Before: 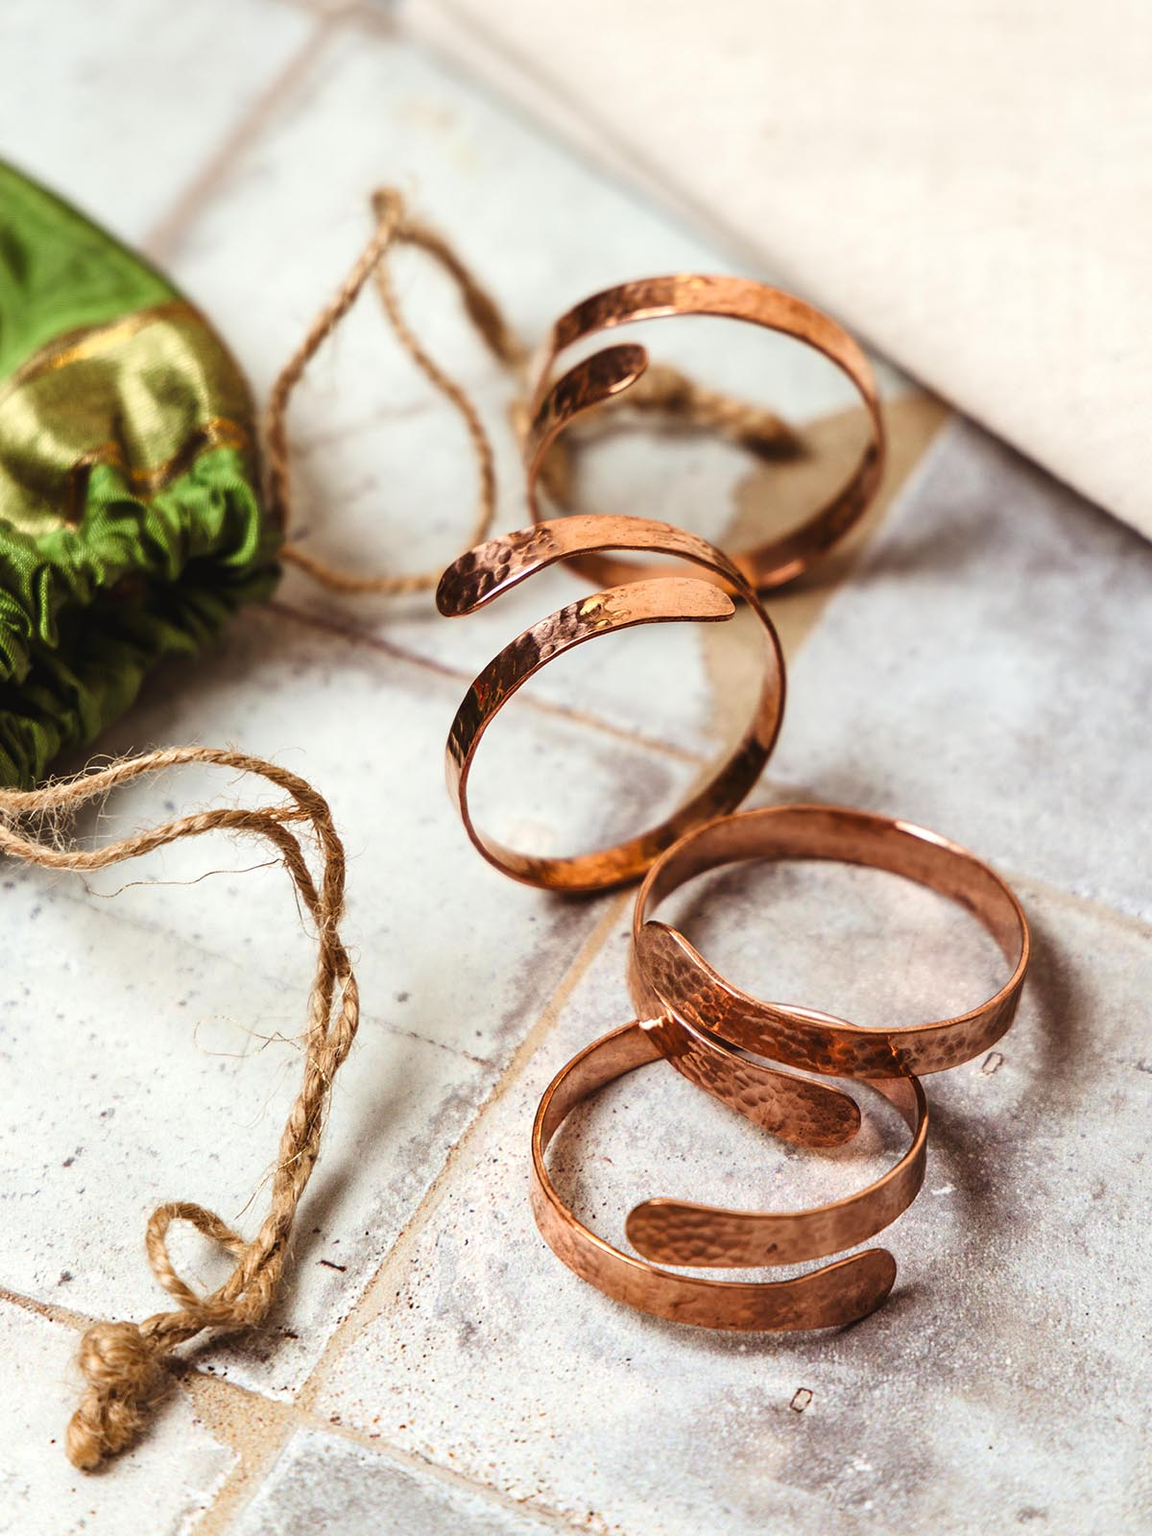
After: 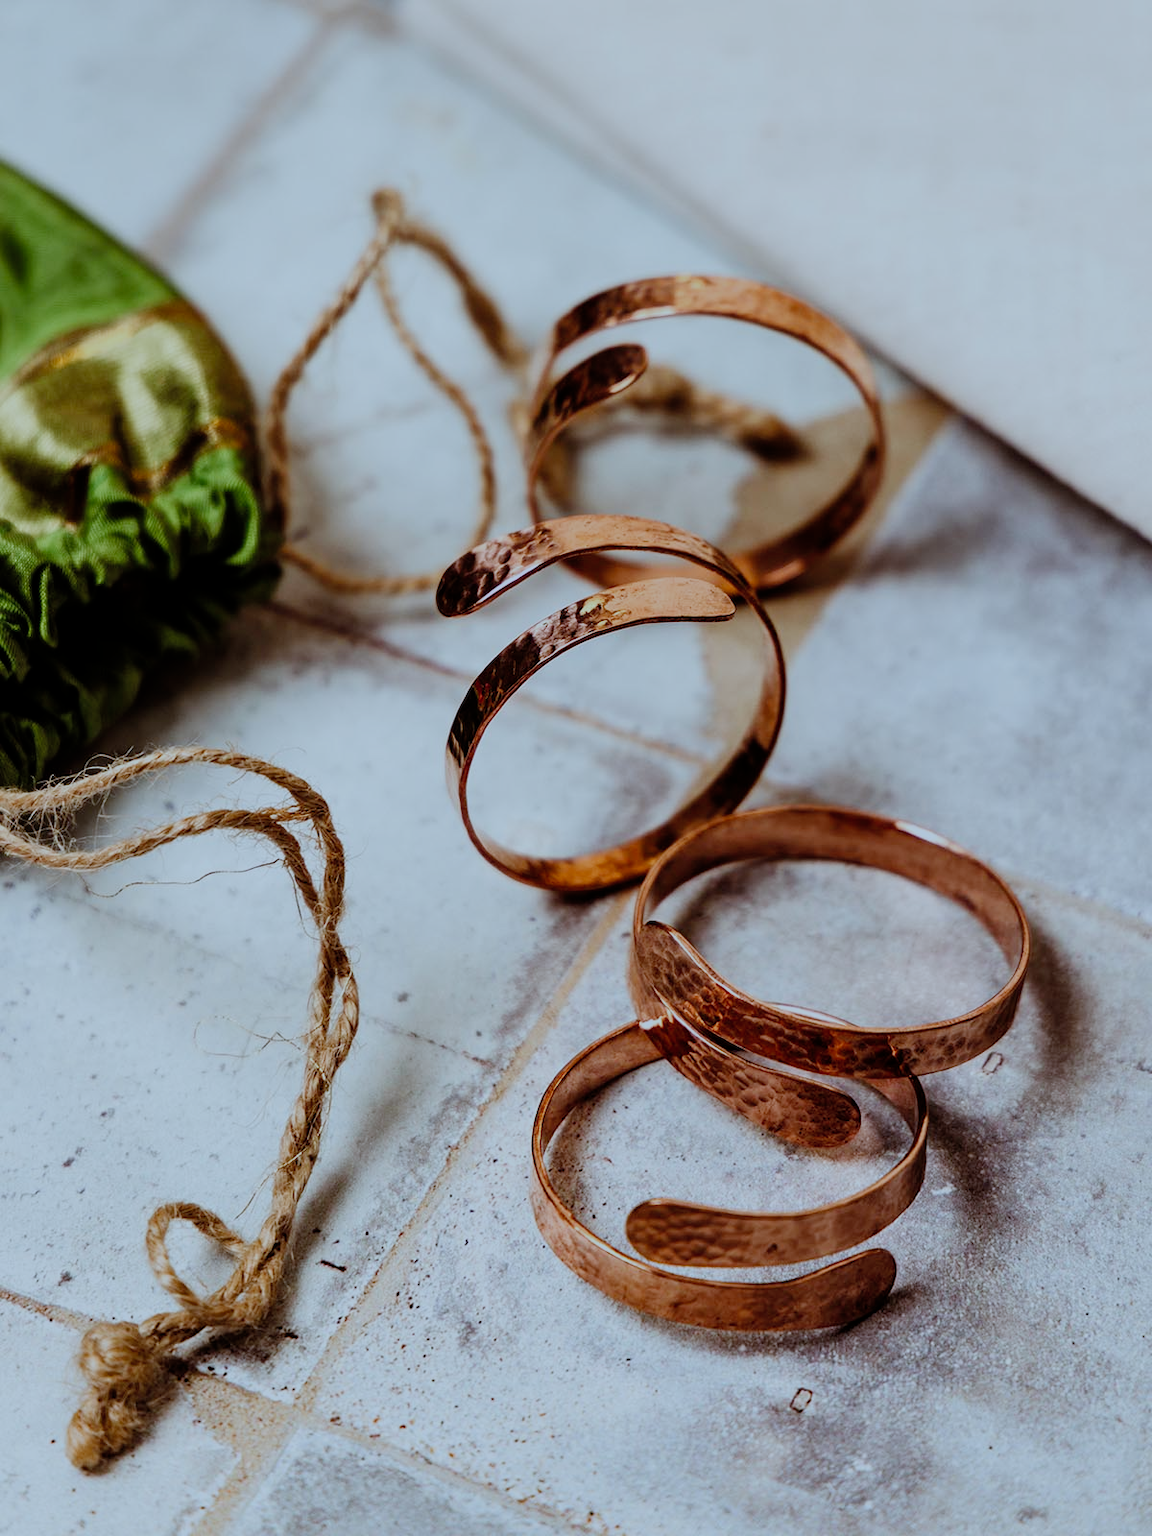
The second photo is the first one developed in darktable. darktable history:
filmic rgb: middle gray luminance 29%, black relative exposure -10.3 EV, white relative exposure 5.5 EV, threshold 6 EV, target black luminance 0%, hardness 3.95, latitude 2.04%, contrast 1.132, highlights saturation mix 5%, shadows ↔ highlights balance 15.11%, add noise in highlights 0, preserve chrominance no, color science v3 (2019), use custom middle-gray values true, iterations of high-quality reconstruction 0, contrast in highlights soft, enable highlight reconstruction true
shadows and highlights: shadows 25, highlights -25
white balance: red 0.967, blue 1.049
color correction: highlights a* -4.18, highlights b* -10.81
